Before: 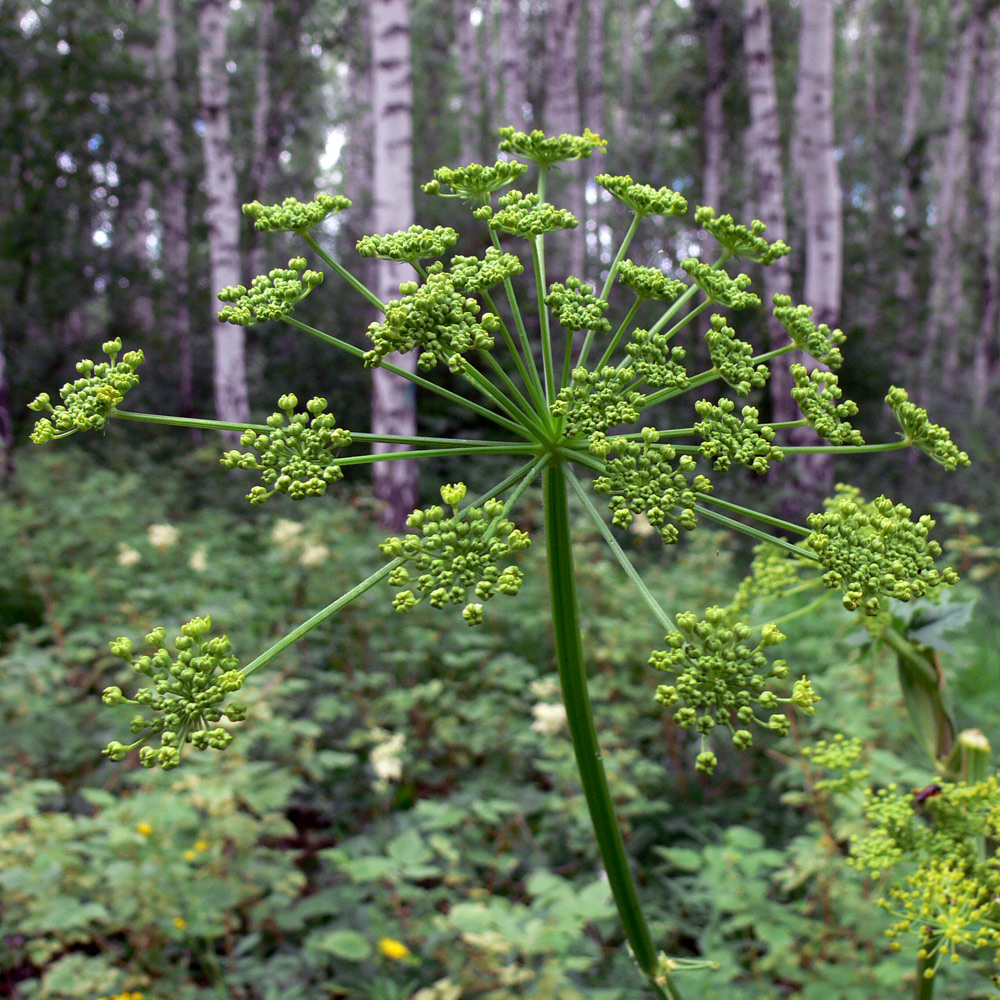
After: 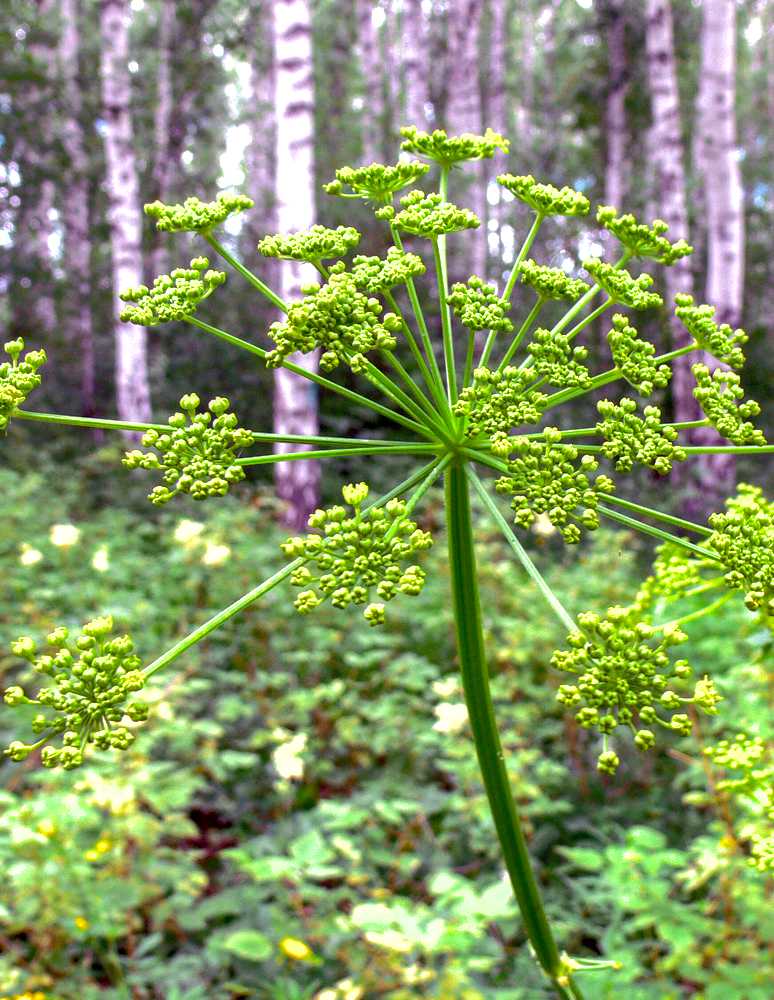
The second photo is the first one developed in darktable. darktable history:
crop: left 9.896%, right 12.626%
color balance rgb: power › luminance 0.915%, power › chroma 0.422%, power › hue 35.27°, perceptual saturation grading › global saturation 30.812%, contrast 5.041%
local contrast: on, module defaults
tone equalizer: edges refinement/feathering 500, mask exposure compensation -1.57 EV, preserve details no
shadows and highlights: on, module defaults
exposure: exposure 1.062 EV, compensate highlight preservation false
